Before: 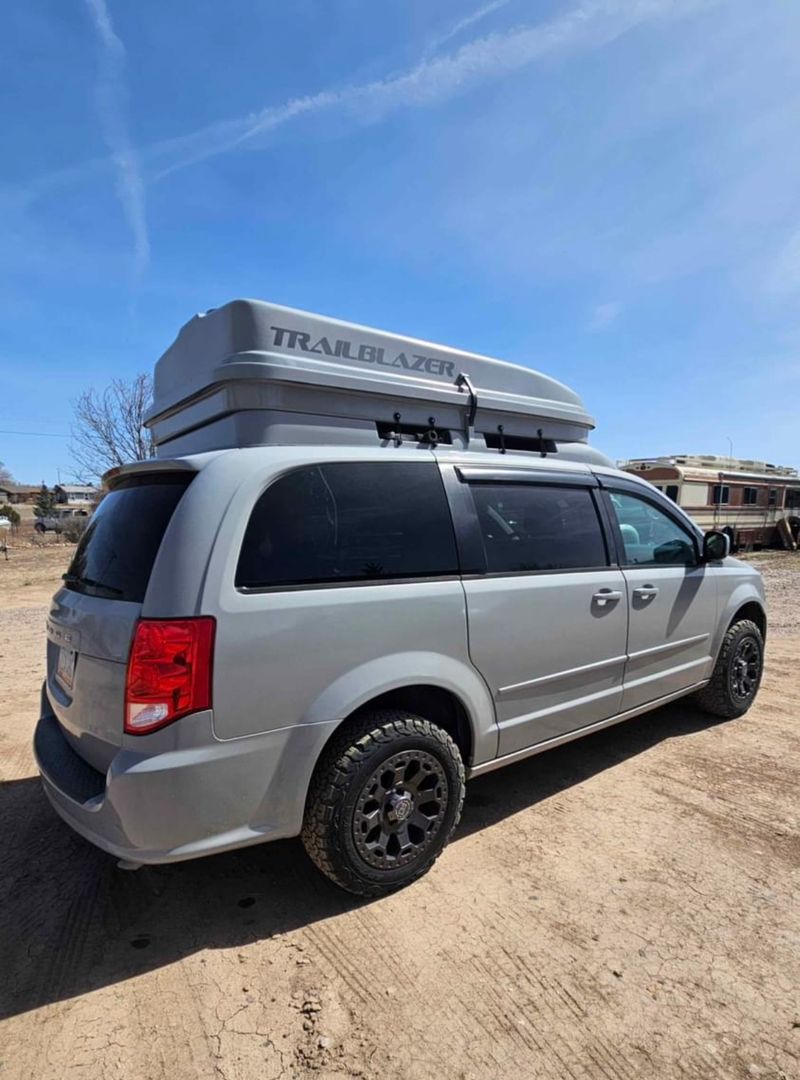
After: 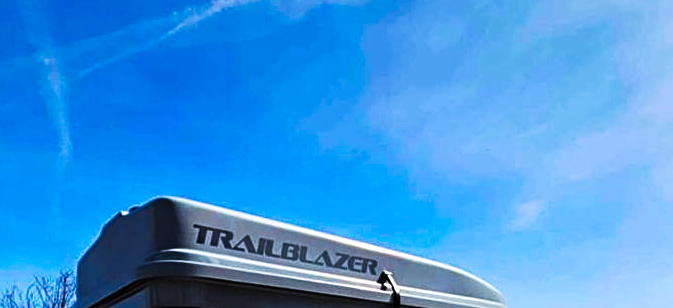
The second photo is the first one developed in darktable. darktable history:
sharpen: radius 2.49, amount 0.339
crop and rotate: left 9.655%, top 9.504%, right 6.111%, bottom 61.927%
tone curve: curves: ch0 [(0, 0) (0.003, 0.007) (0.011, 0.009) (0.025, 0.01) (0.044, 0.012) (0.069, 0.013) (0.1, 0.014) (0.136, 0.021) (0.177, 0.038) (0.224, 0.06) (0.277, 0.099) (0.335, 0.16) (0.399, 0.227) (0.468, 0.329) (0.543, 0.45) (0.623, 0.594) (0.709, 0.756) (0.801, 0.868) (0.898, 0.971) (1, 1)], preserve colors none
haze removal: strength 0.109, compatibility mode true, adaptive false
